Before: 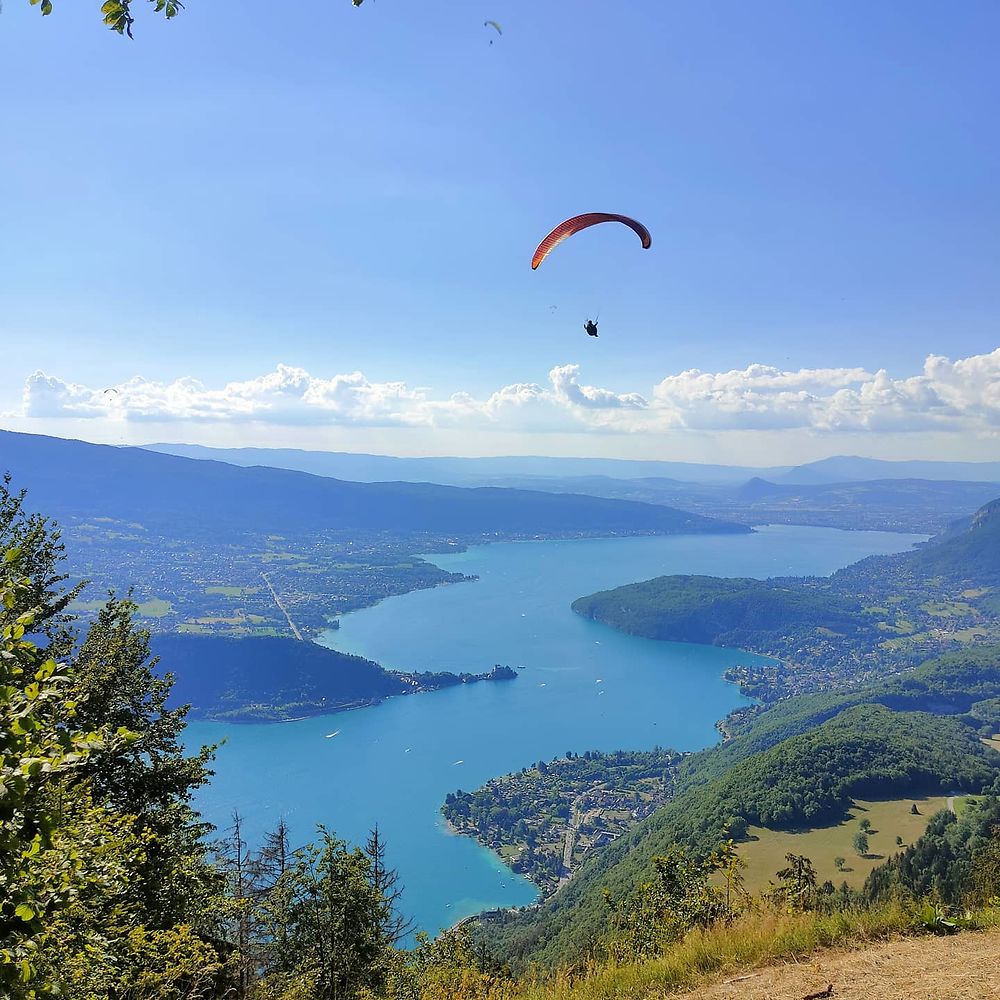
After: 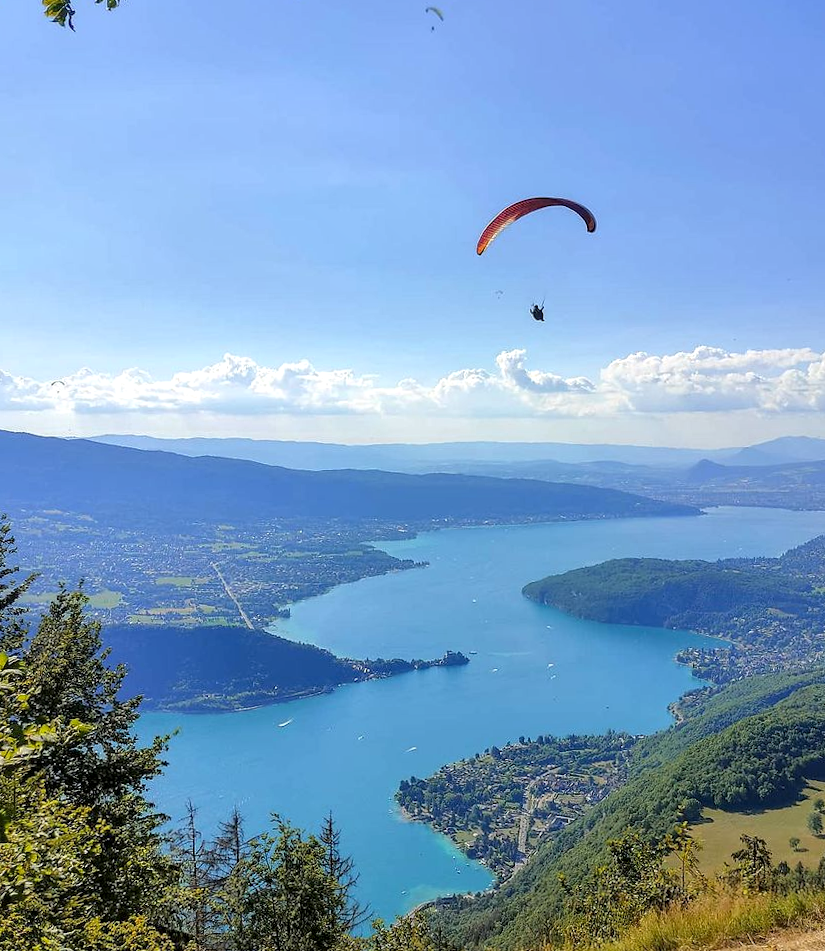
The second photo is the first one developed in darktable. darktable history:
shadows and highlights: shadows 36.42, highlights -27.25, soften with gaussian
color zones: curves: ch0 [(0, 0.5) (0.125, 0.4) (0.25, 0.5) (0.375, 0.4) (0.5, 0.4) (0.625, 0.35) (0.75, 0.35) (0.875, 0.5)]; ch1 [(0, 0.35) (0.125, 0.45) (0.25, 0.35) (0.375, 0.35) (0.5, 0.35) (0.625, 0.35) (0.75, 0.45) (0.875, 0.35)]; ch2 [(0, 0.6) (0.125, 0.5) (0.25, 0.5) (0.375, 0.6) (0.5, 0.6) (0.625, 0.5) (0.75, 0.5) (0.875, 0.5)], mix -124.03%
local contrast: on, module defaults
crop and rotate: angle 0.92°, left 4.459%, top 0.702%, right 11.69%, bottom 2.584%
